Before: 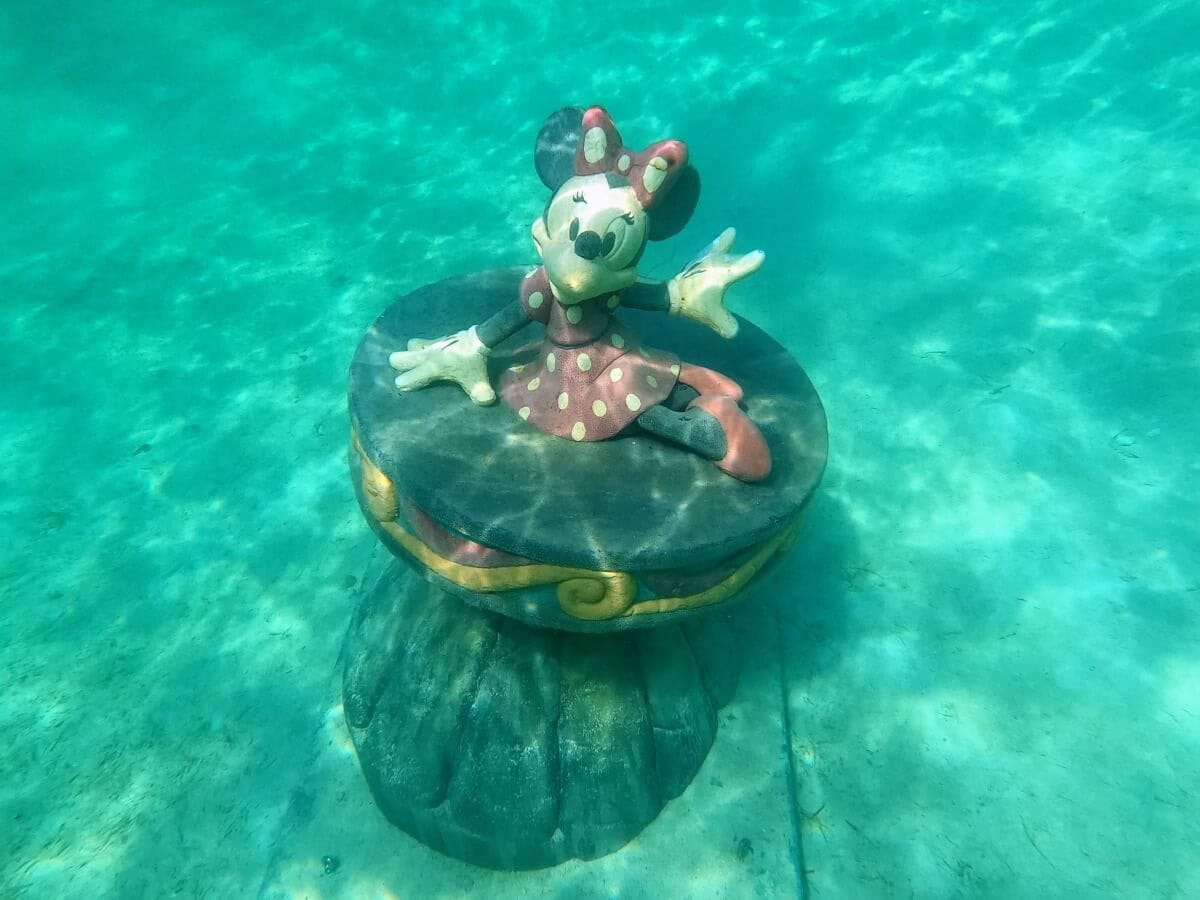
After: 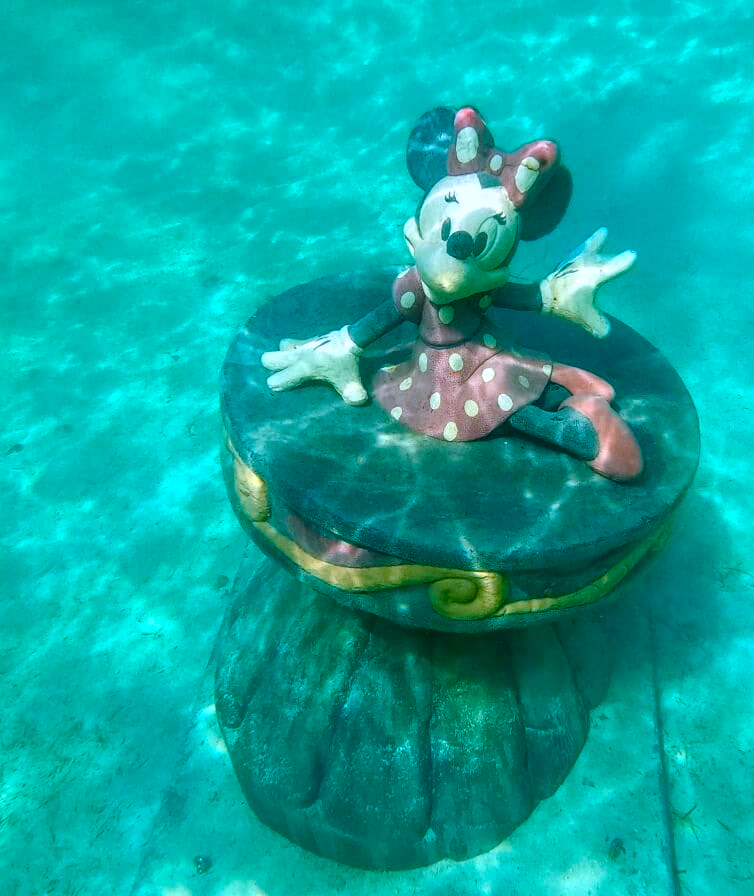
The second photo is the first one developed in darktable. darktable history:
local contrast: on, module defaults
color balance rgb: perceptual saturation grading › global saturation 26.133%, perceptual saturation grading › highlights -27.618%, perceptual saturation grading › mid-tones 15.594%, perceptual saturation grading › shadows 34.098%, global vibrance 20%
crop: left 10.67%, right 26.417%
color correction: highlights a* -2.24, highlights b* -18.5
